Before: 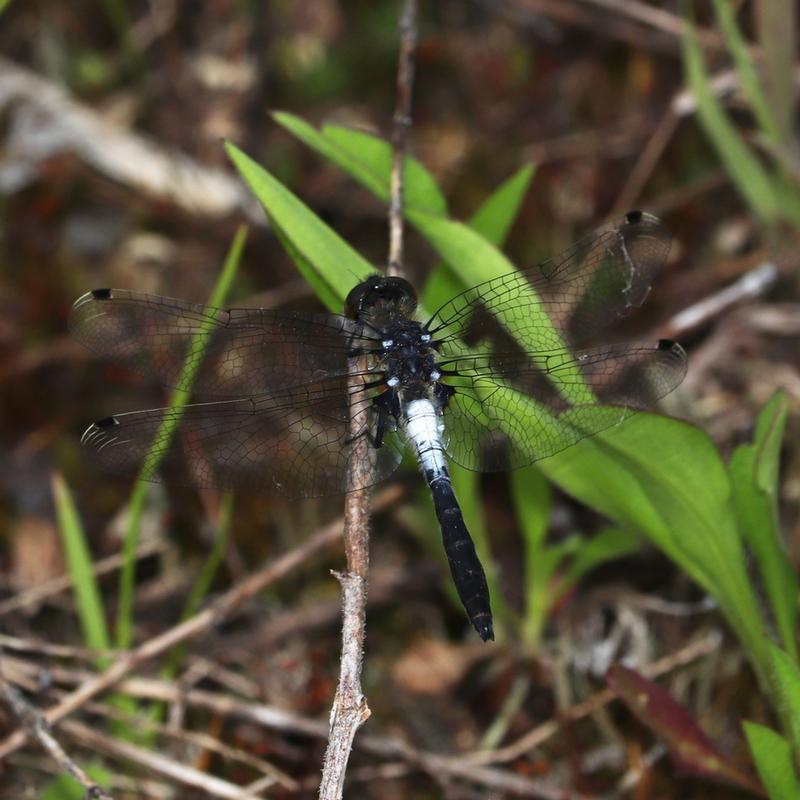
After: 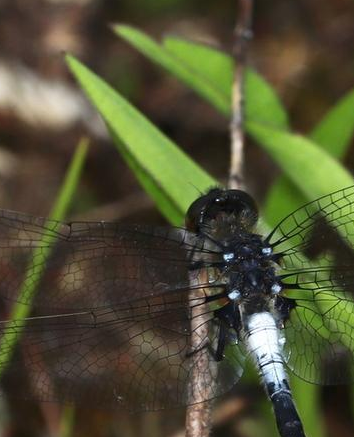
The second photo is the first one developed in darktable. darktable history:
crop: left 19.925%, top 10.875%, right 35.743%, bottom 34.376%
